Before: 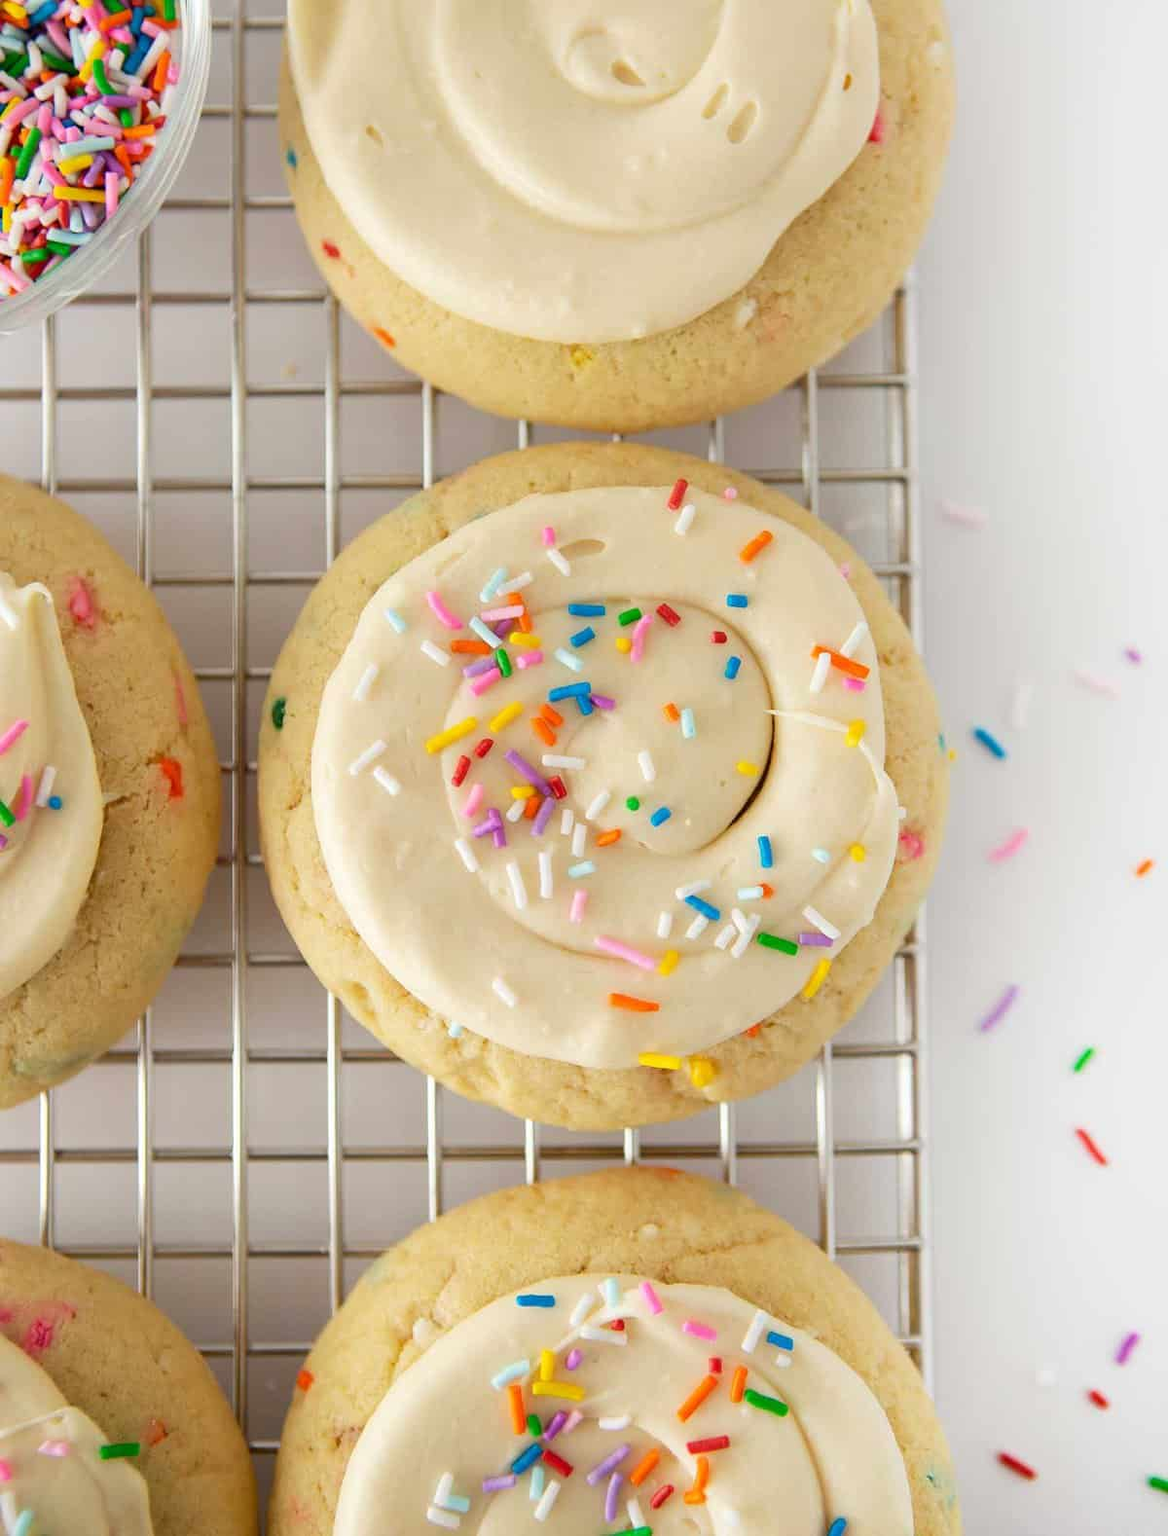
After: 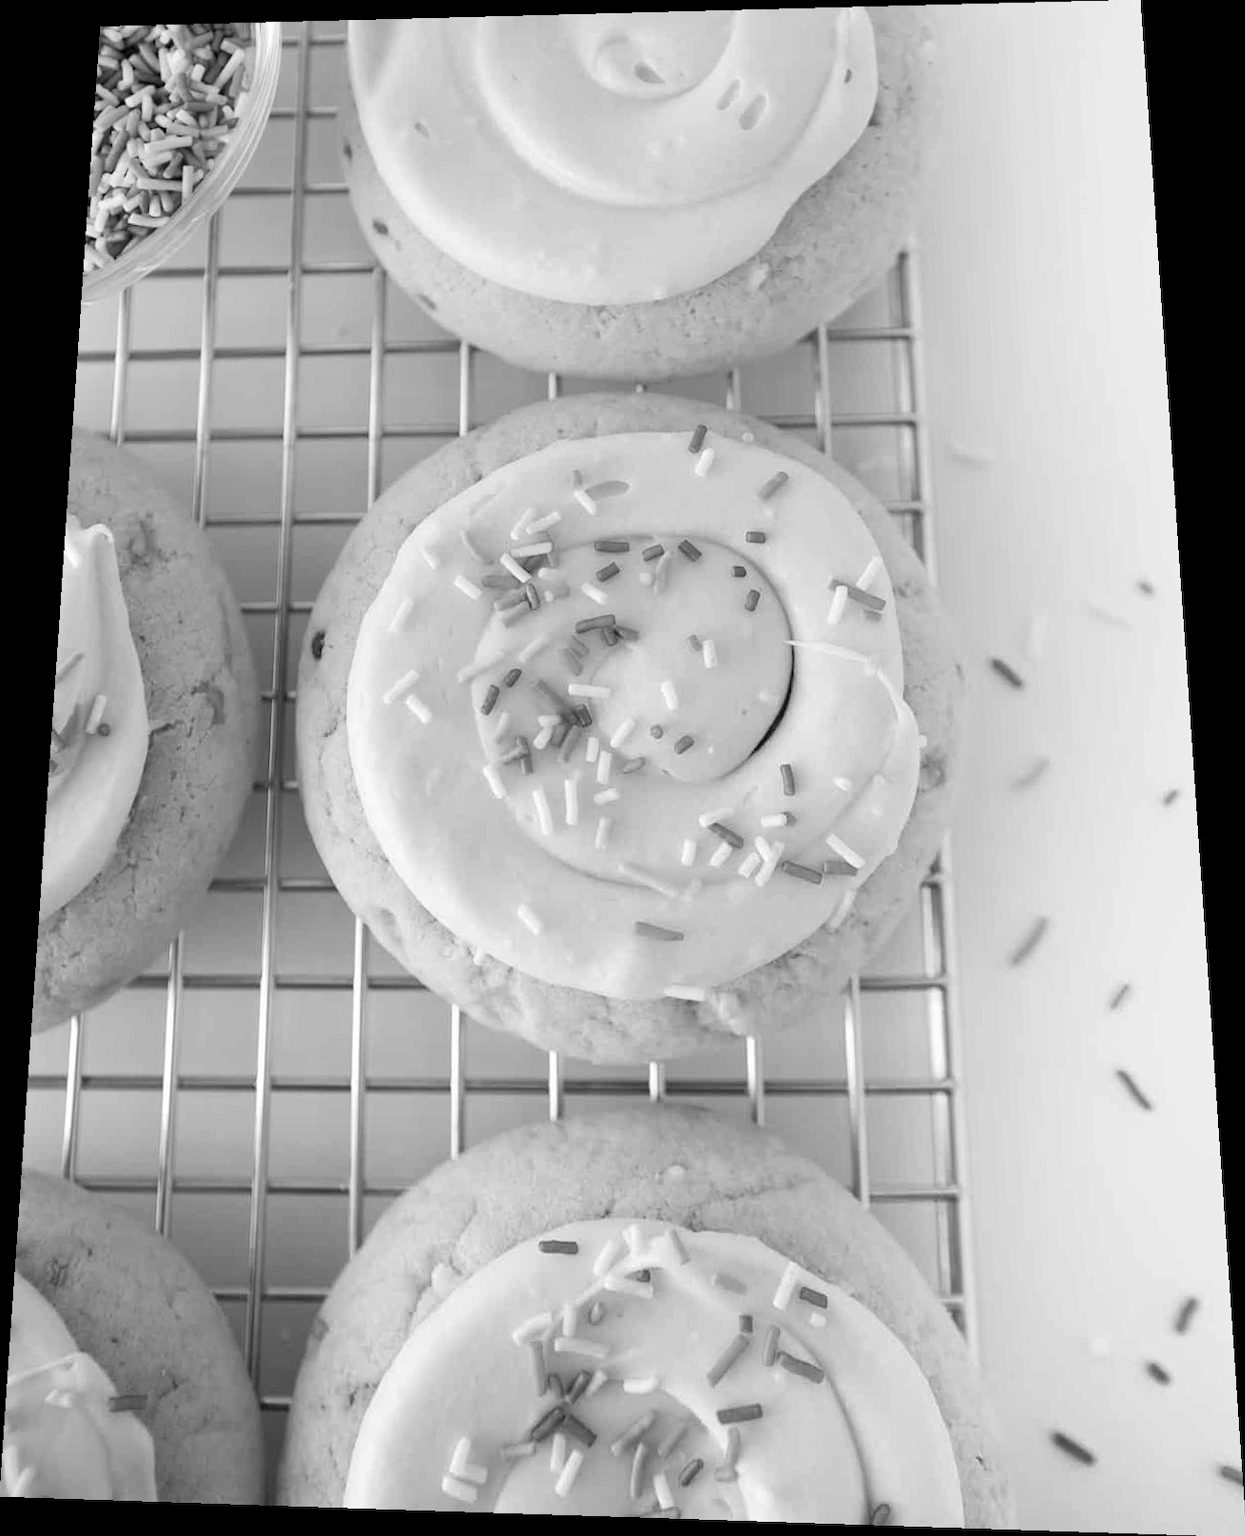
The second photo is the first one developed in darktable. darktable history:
color contrast: green-magenta contrast 0, blue-yellow contrast 0
rotate and perspective: rotation 0.128°, lens shift (vertical) -0.181, lens shift (horizontal) -0.044, shear 0.001, automatic cropping off
tone equalizer: on, module defaults
